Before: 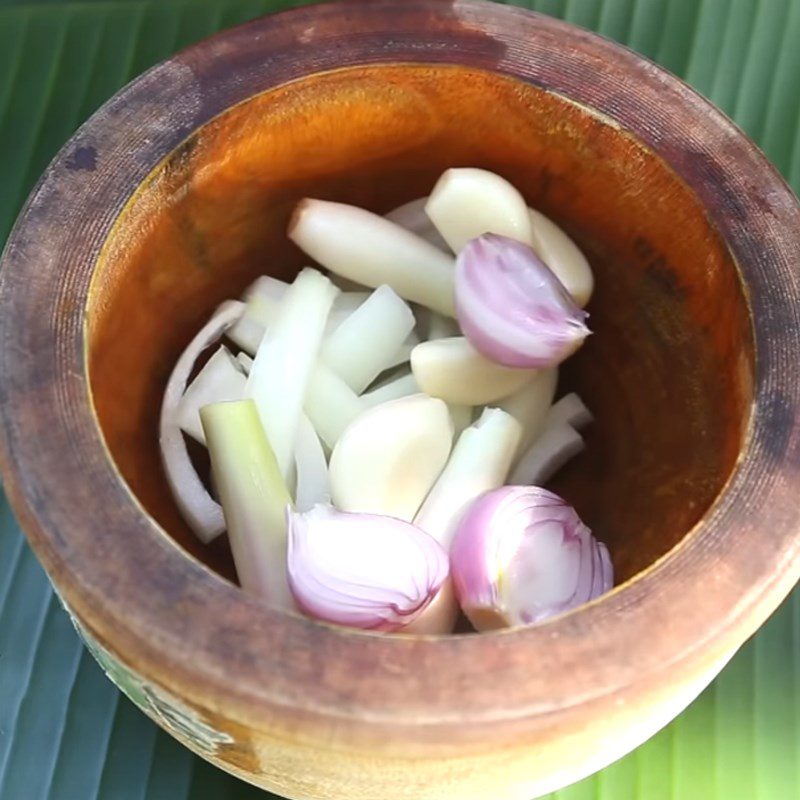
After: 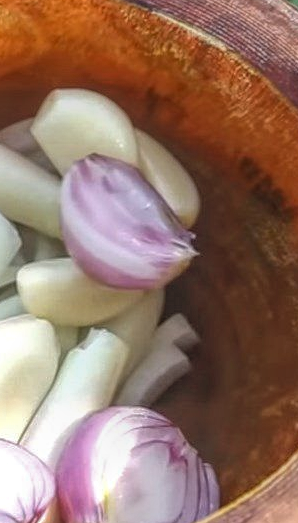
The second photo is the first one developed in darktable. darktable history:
shadows and highlights: soften with gaussian
local contrast: highlights 20%, shadows 28%, detail 201%, midtone range 0.2
crop and rotate: left 49.448%, top 10.121%, right 13.236%, bottom 24.48%
